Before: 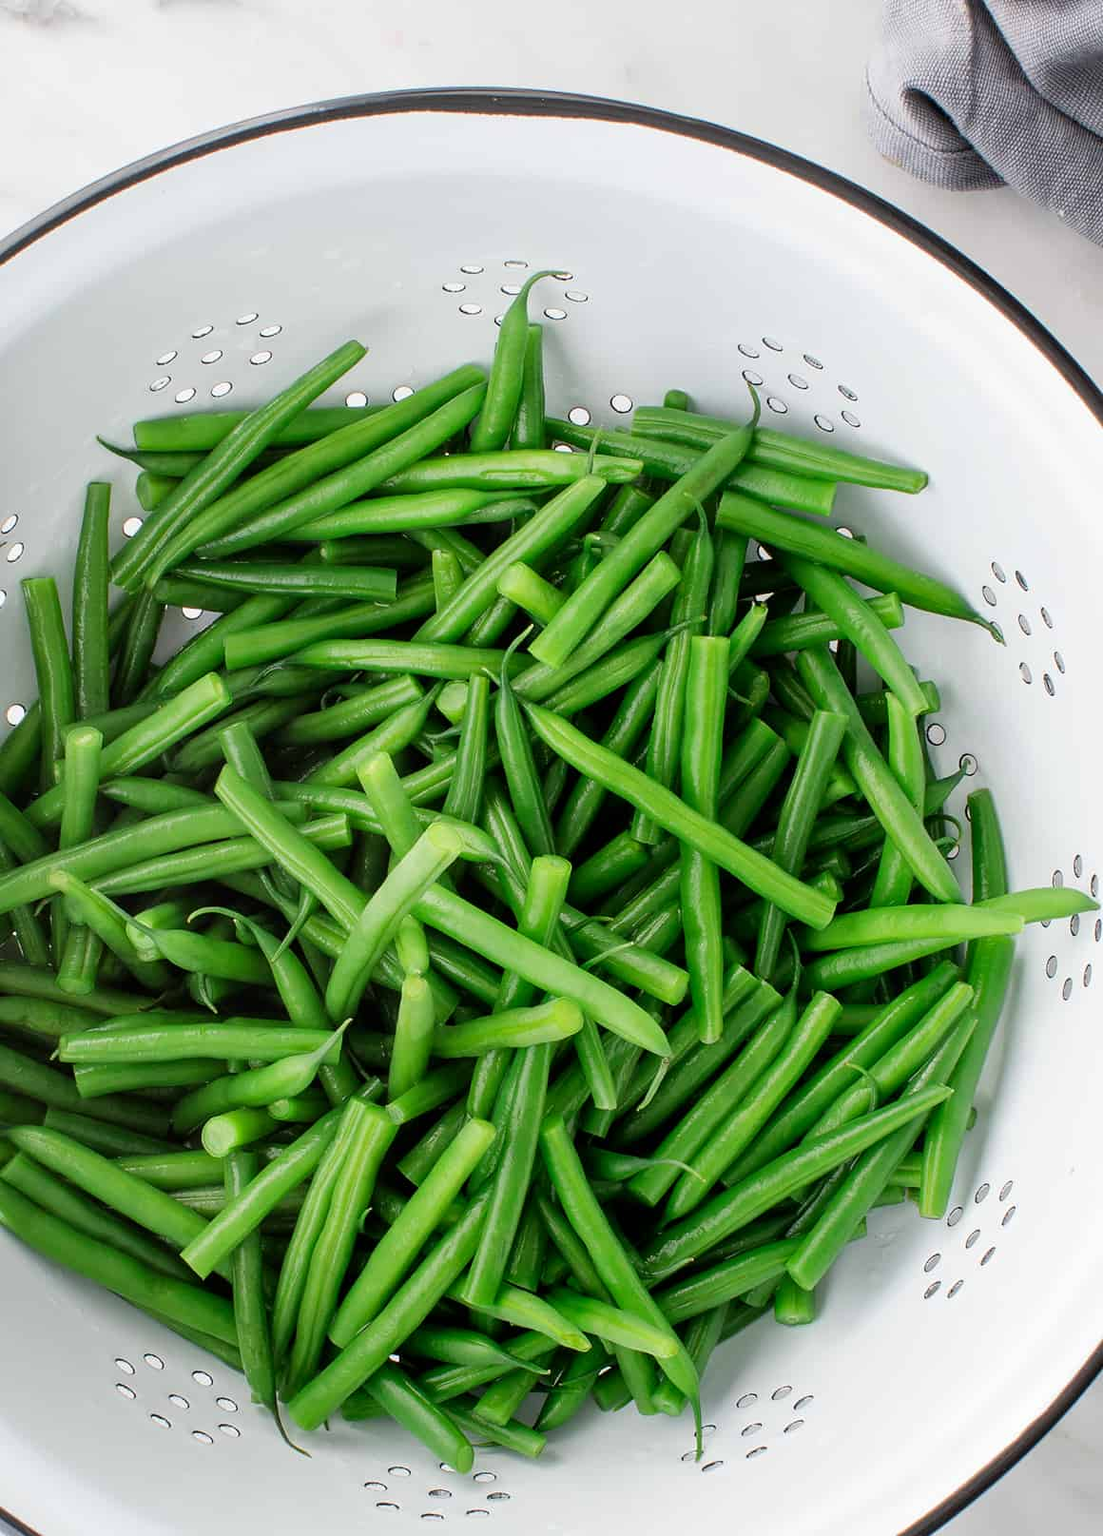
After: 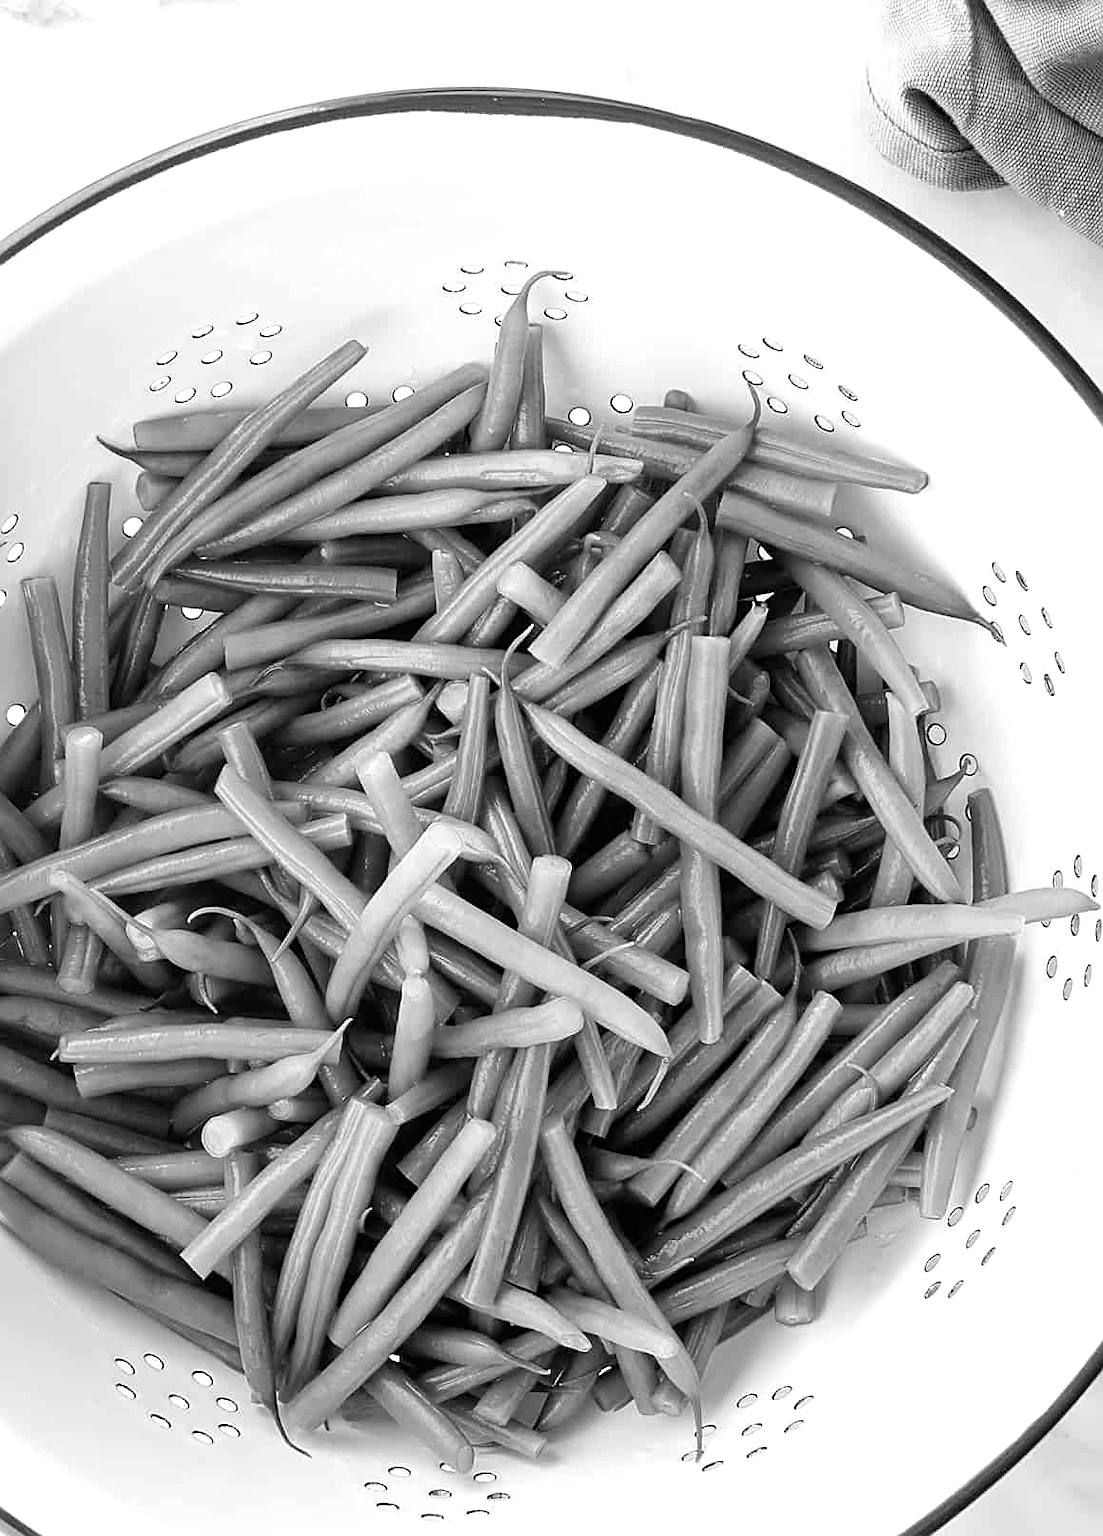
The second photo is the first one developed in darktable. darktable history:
monochrome: on, module defaults
exposure: black level correction 0, exposure 0.5 EV, compensate highlight preservation false
sharpen: on, module defaults
